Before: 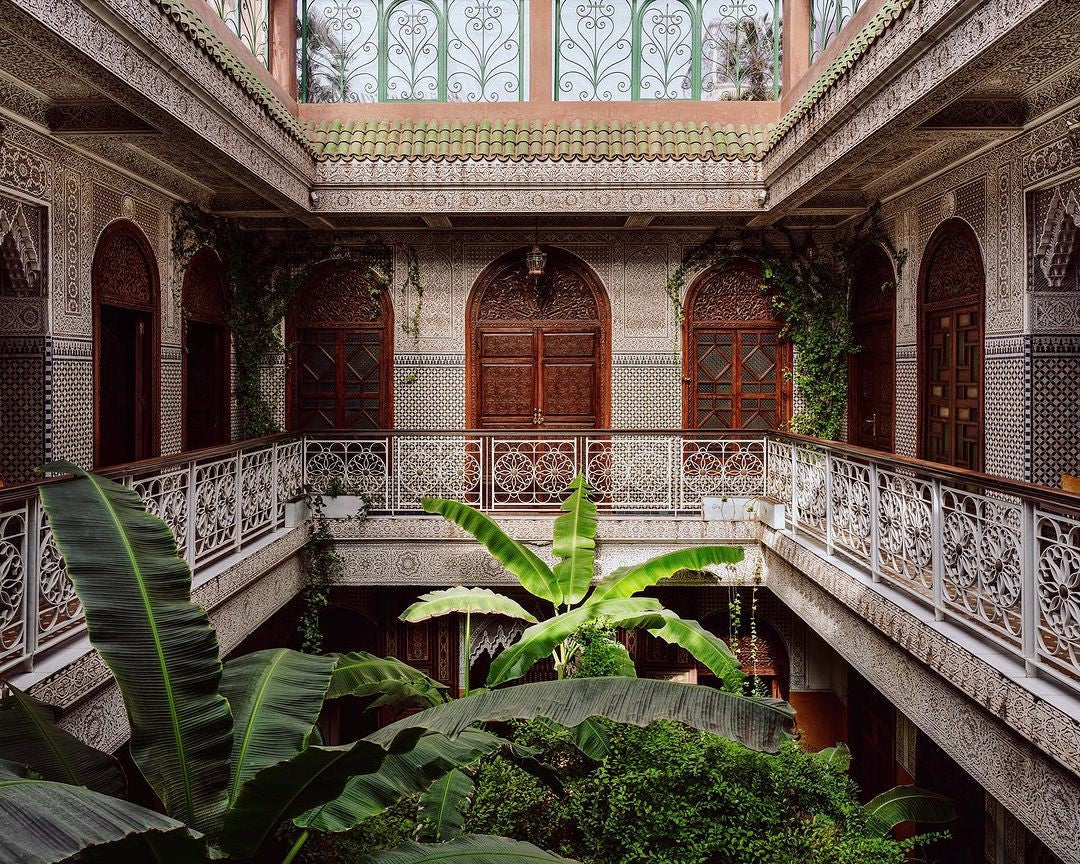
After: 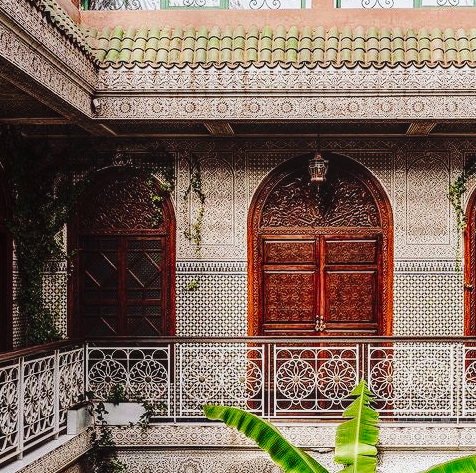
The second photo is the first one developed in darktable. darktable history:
crop: left 20.248%, top 10.86%, right 35.675%, bottom 34.321%
local contrast: detail 110%
base curve: curves: ch0 [(0, 0) (0.036, 0.025) (0.121, 0.166) (0.206, 0.329) (0.605, 0.79) (1, 1)], preserve colors none
